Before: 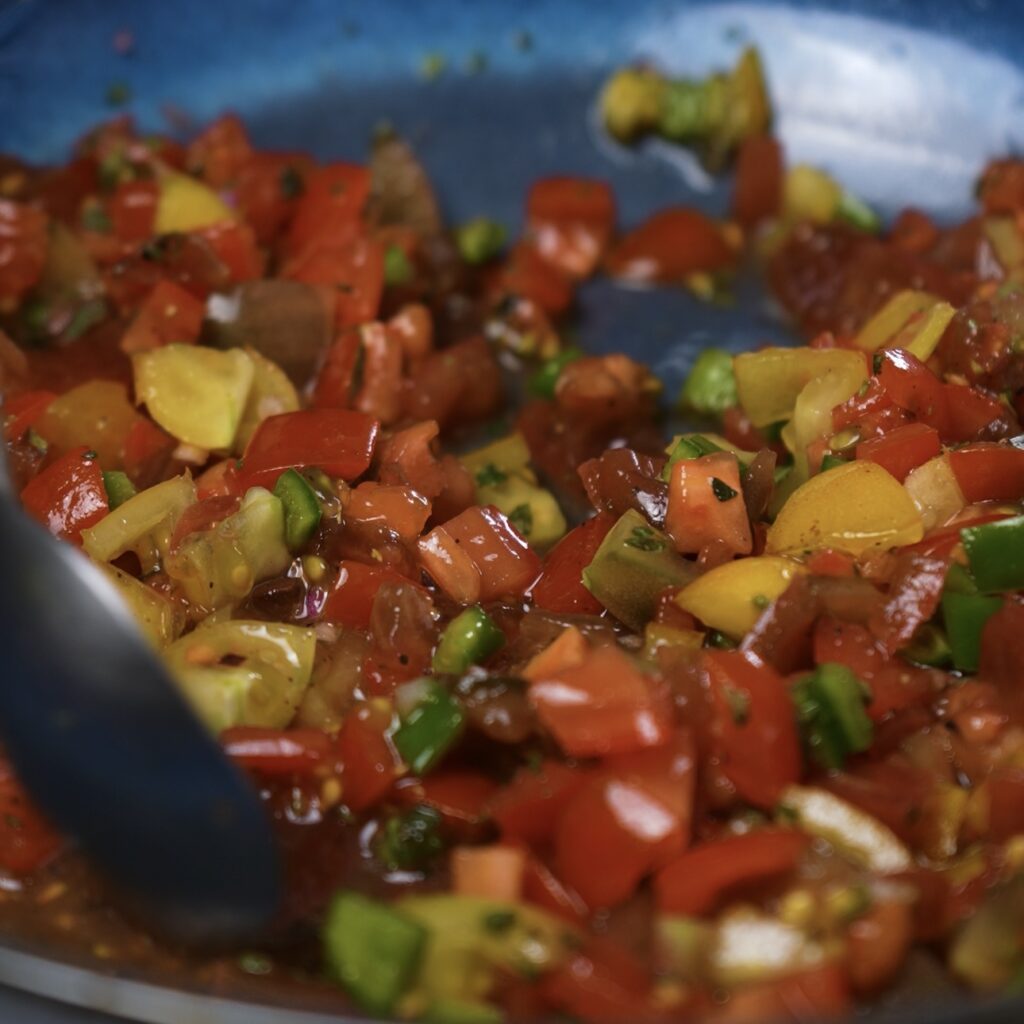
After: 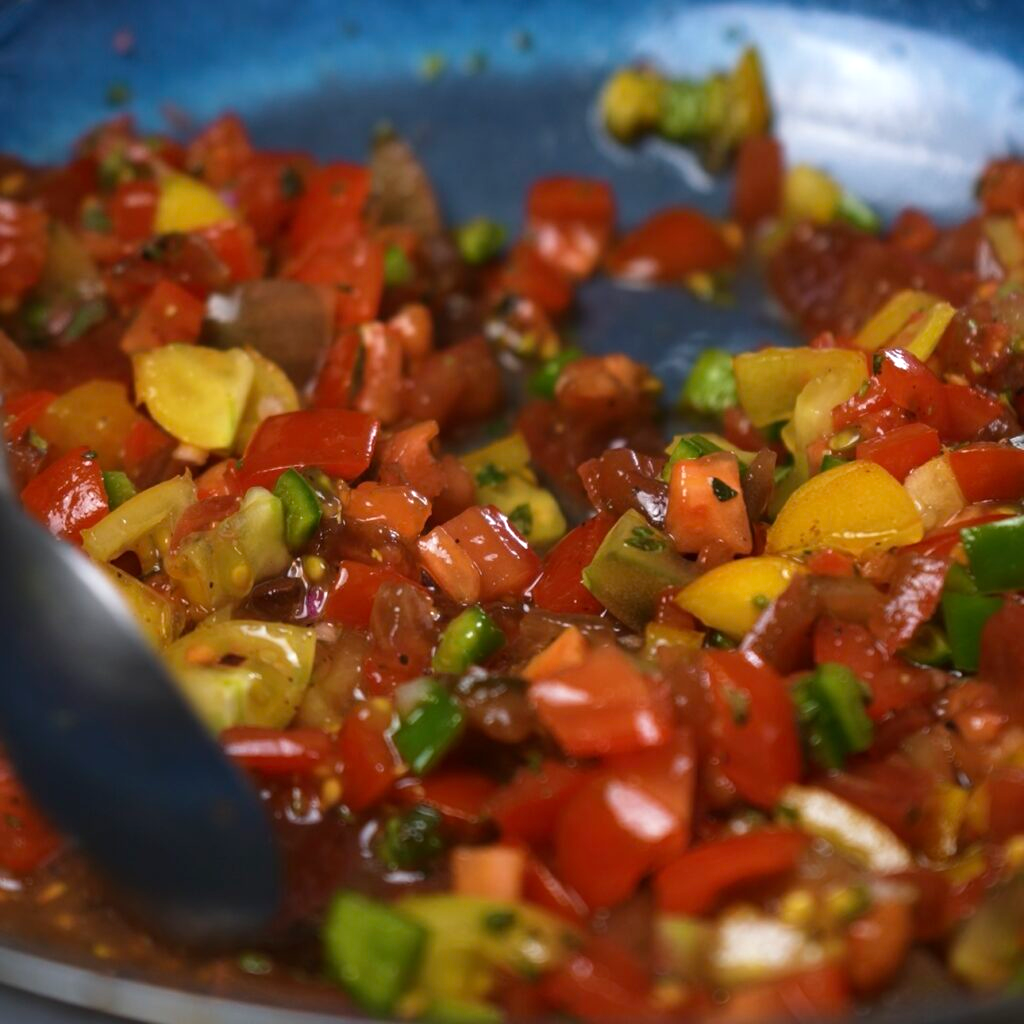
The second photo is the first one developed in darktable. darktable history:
exposure: exposure 0.296 EV, compensate exposure bias true, compensate highlight preservation false
